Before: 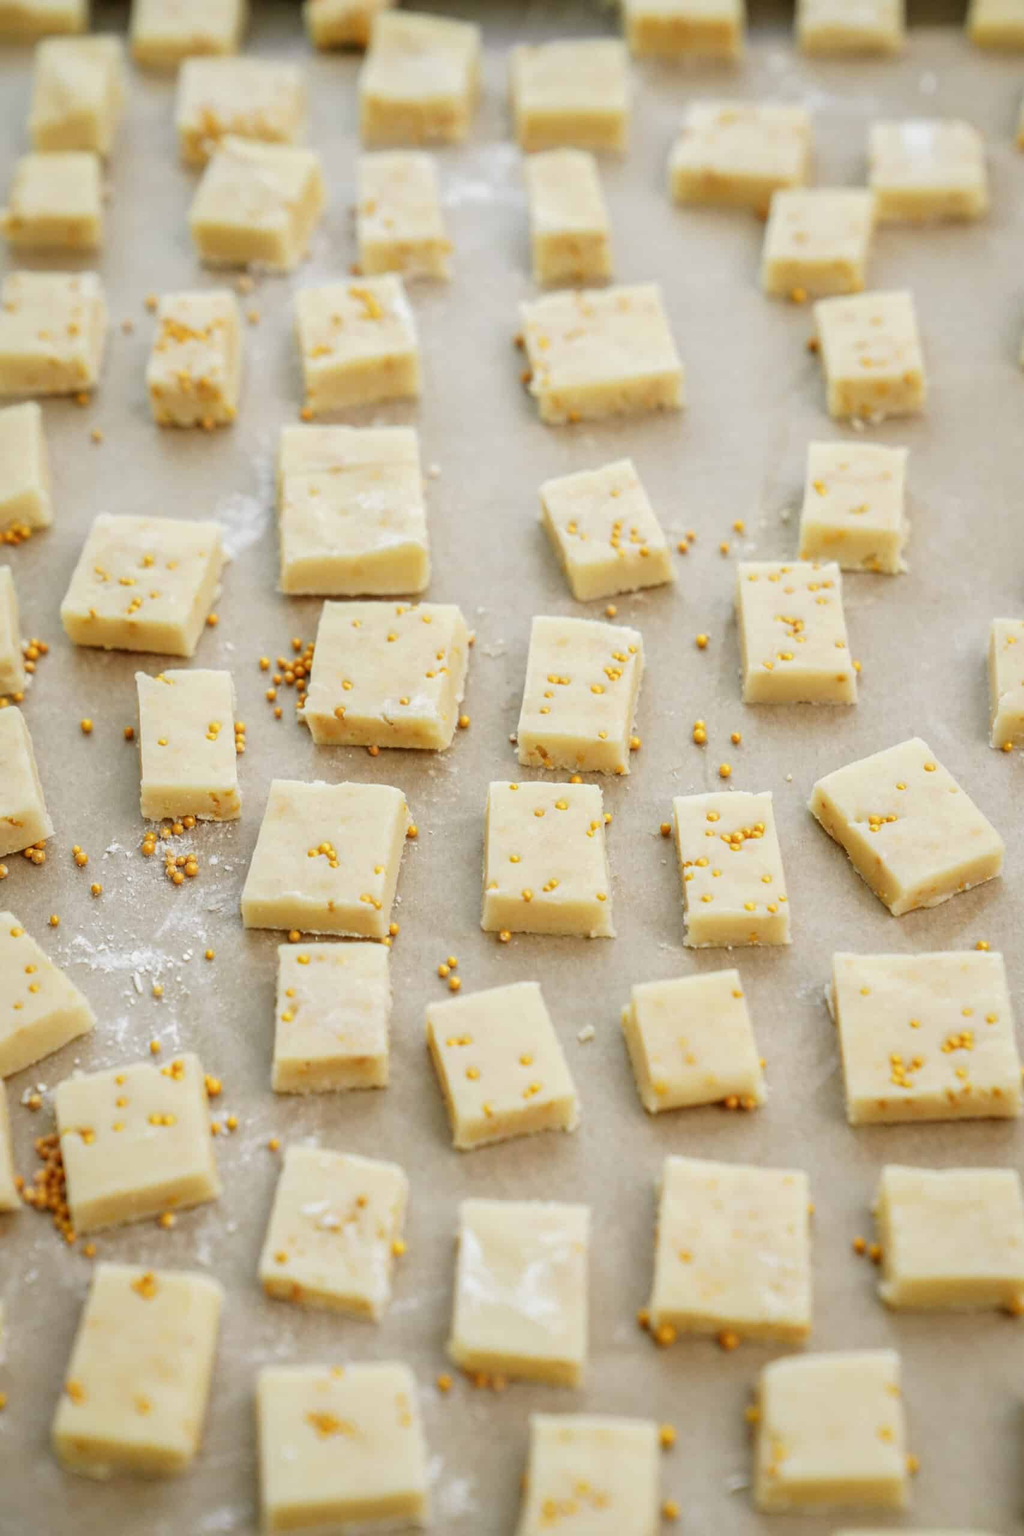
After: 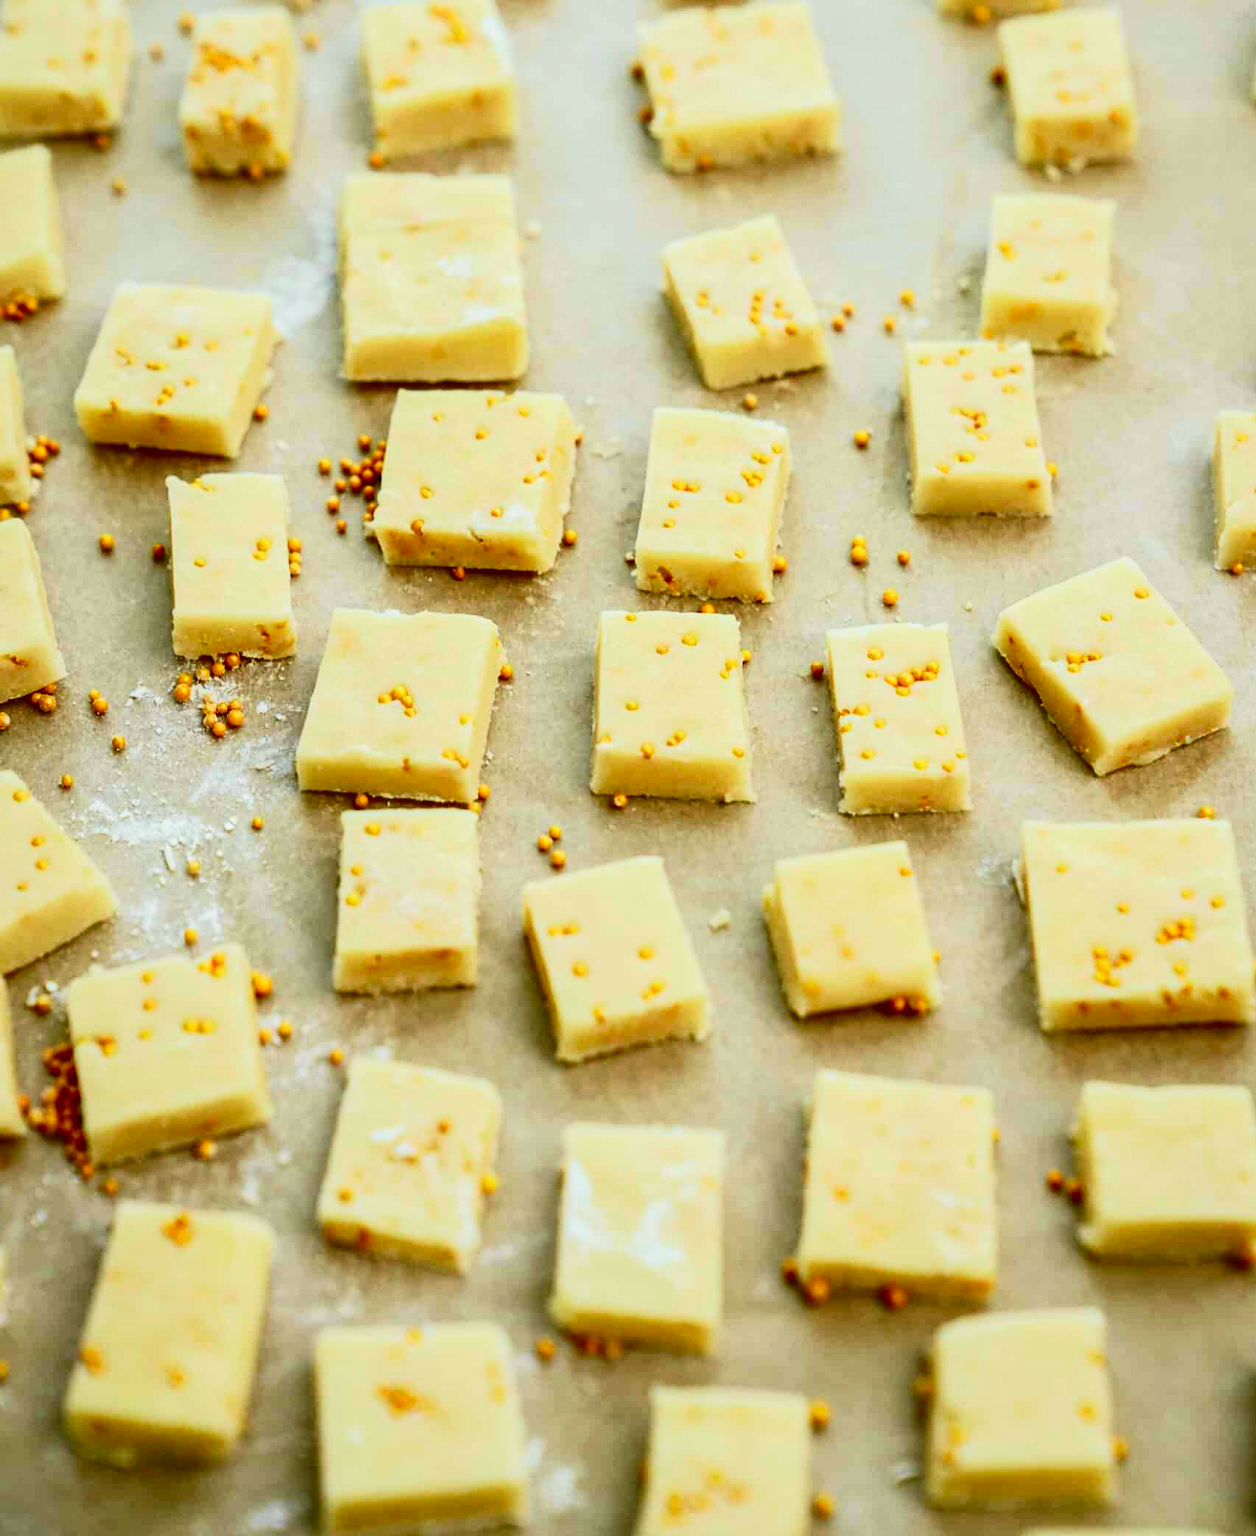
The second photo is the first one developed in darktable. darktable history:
contrast brightness saturation: contrast 0.1, brightness -0.26, saturation 0.14
white balance: emerald 1
tone curve: curves: ch0 [(0, 0.036) (0.037, 0.042) (0.184, 0.146) (0.438, 0.521) (0.54, 0.668) (0.698, 0.835) (0.856, 0.92) (1, 0.98)]; ch1 [(0, 0) (0.393, 0.415) (0.447, 0.448) (0.482, 0.459) (0.509, 0.496) (0.527, 0.525) (0.571, 0.602) (0.619, 0.671) (0.715, 0.729) (1, 1)]; ch2 [(0, 0) (0.369, 0.388) (0.449, 0.454) (0.499, 0.5) (0.521, 0.517) (0.53, 0.544) (0.561, 0.607) (0.674, 0.735) (1, 1)], color space Lab, independent channels, preserve colors none
crop and rotate: top 18.507%
